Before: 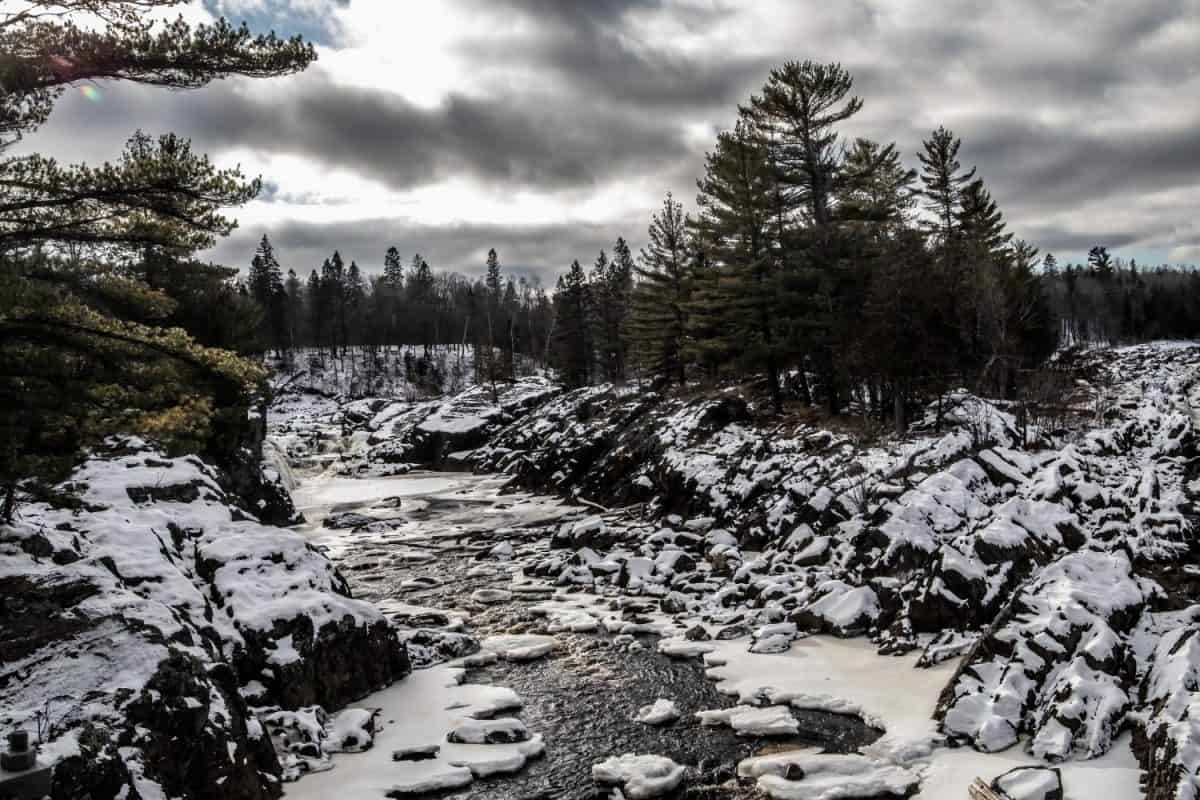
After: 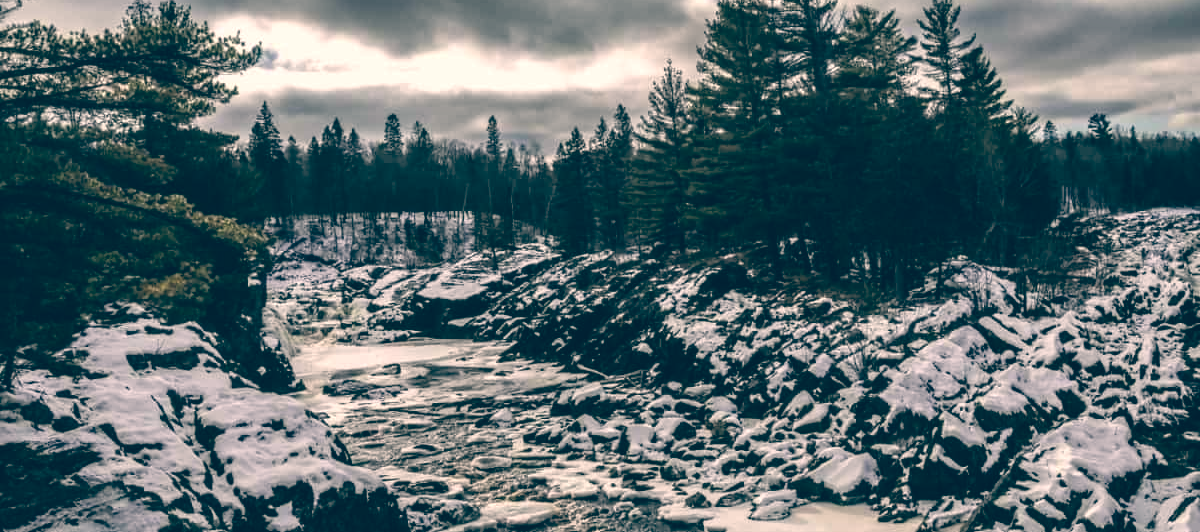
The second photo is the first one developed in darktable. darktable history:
shadows and highlights: shadows -21.3, highlights 100, soften with gaussian
crop: top 16.727%, bottom 16.727%
color balance: lift [1.006, 0.985, 1.002, 1.015], gamma [1, 0.953, 1.008, 1.047], gain [1.076, 1.13, 1.004, 0.87]
